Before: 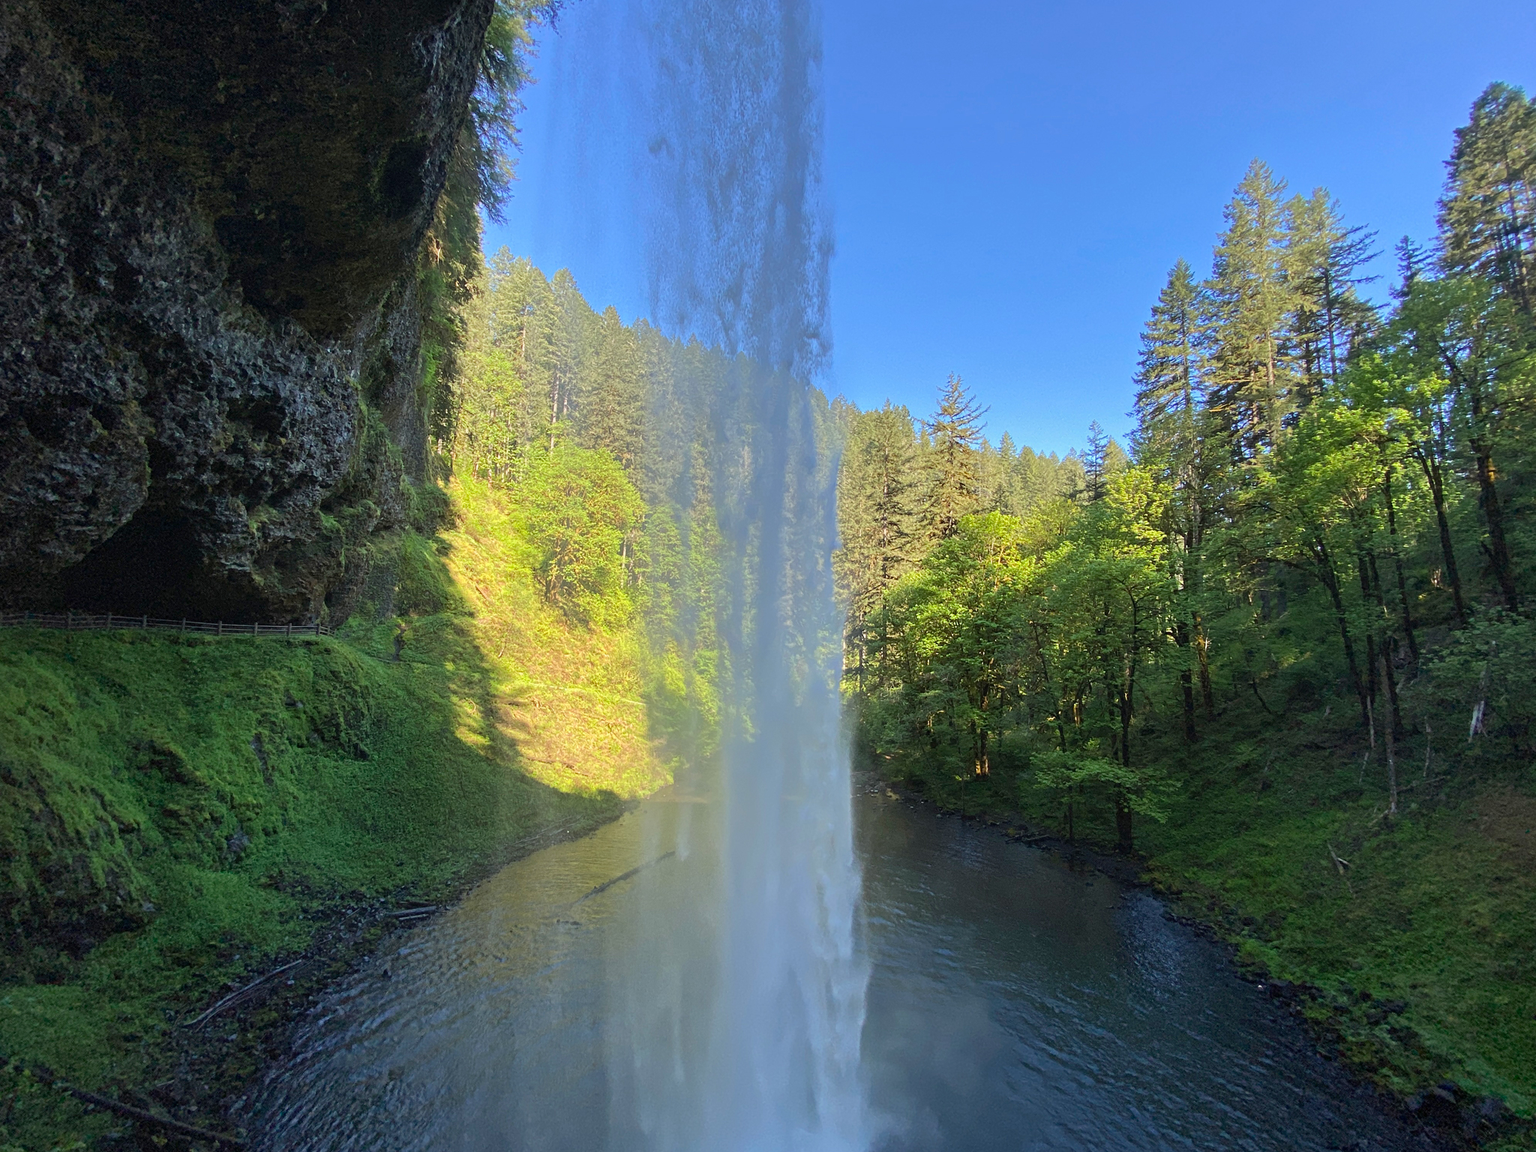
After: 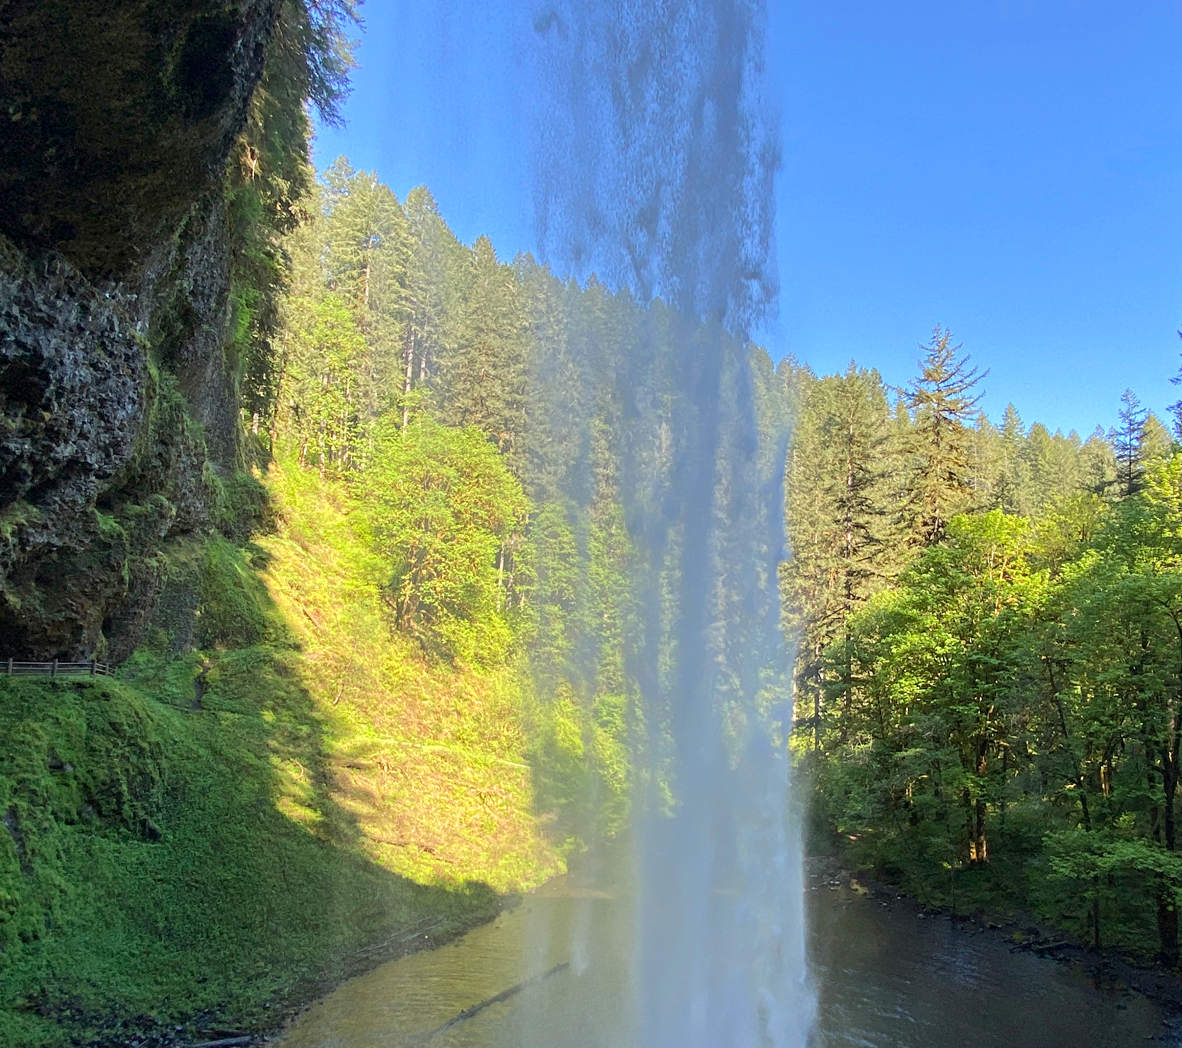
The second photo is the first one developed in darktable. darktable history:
exposure: black level correction 0.002, exposure 0.15 EV, compensate highlight preservation false
crop: left 16.202%, top 11.208%, right 26.045%, bottom 20.557%
